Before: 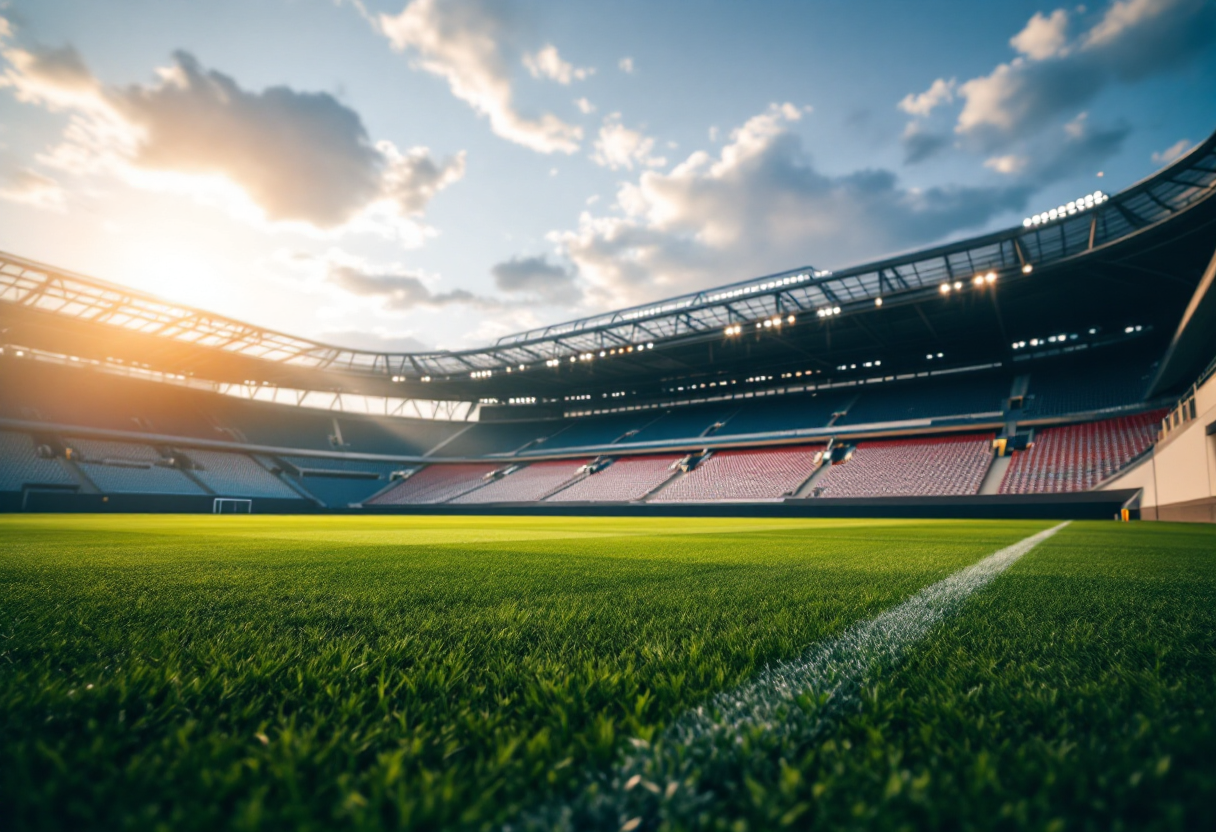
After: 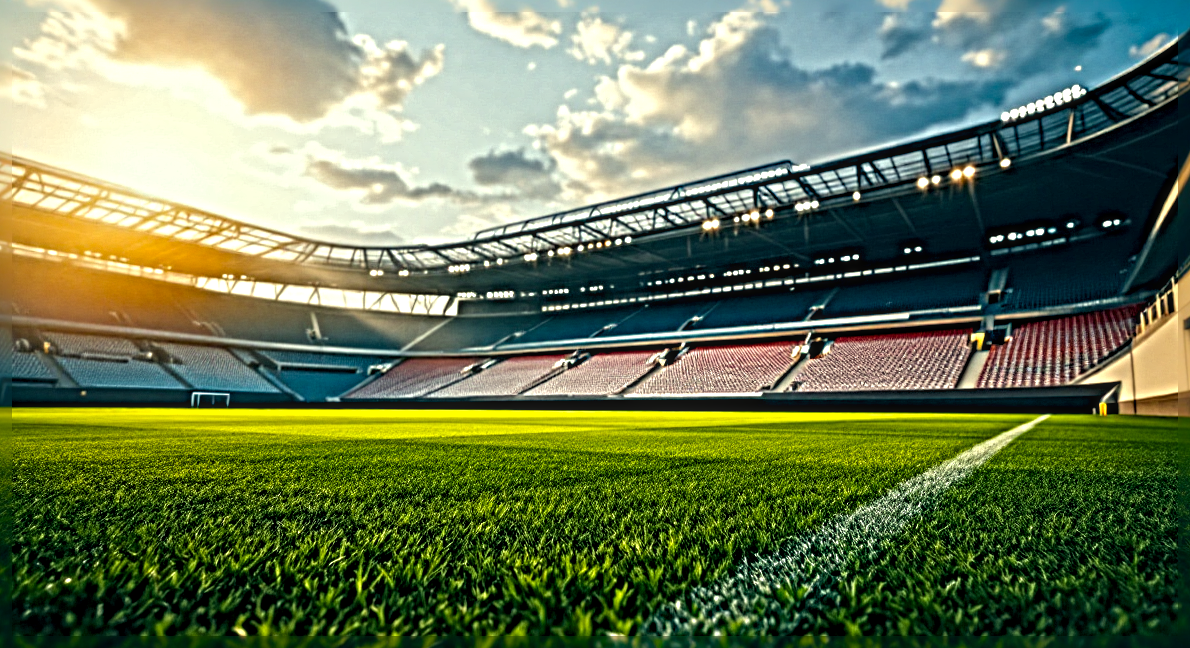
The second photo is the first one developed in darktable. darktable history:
sharpen: radius 6.3, amount 1.8, threshold 0
local contrast: on, module defaults
color balance rgb: perceptual saturation grading › global saturation 25%, global vibrance 20%
crop and rotate: left 1.814%, top 12.818%, right 0.25%, bottom 9.225%
color correction: highlights a* -5.94, highlights b* 11.19
